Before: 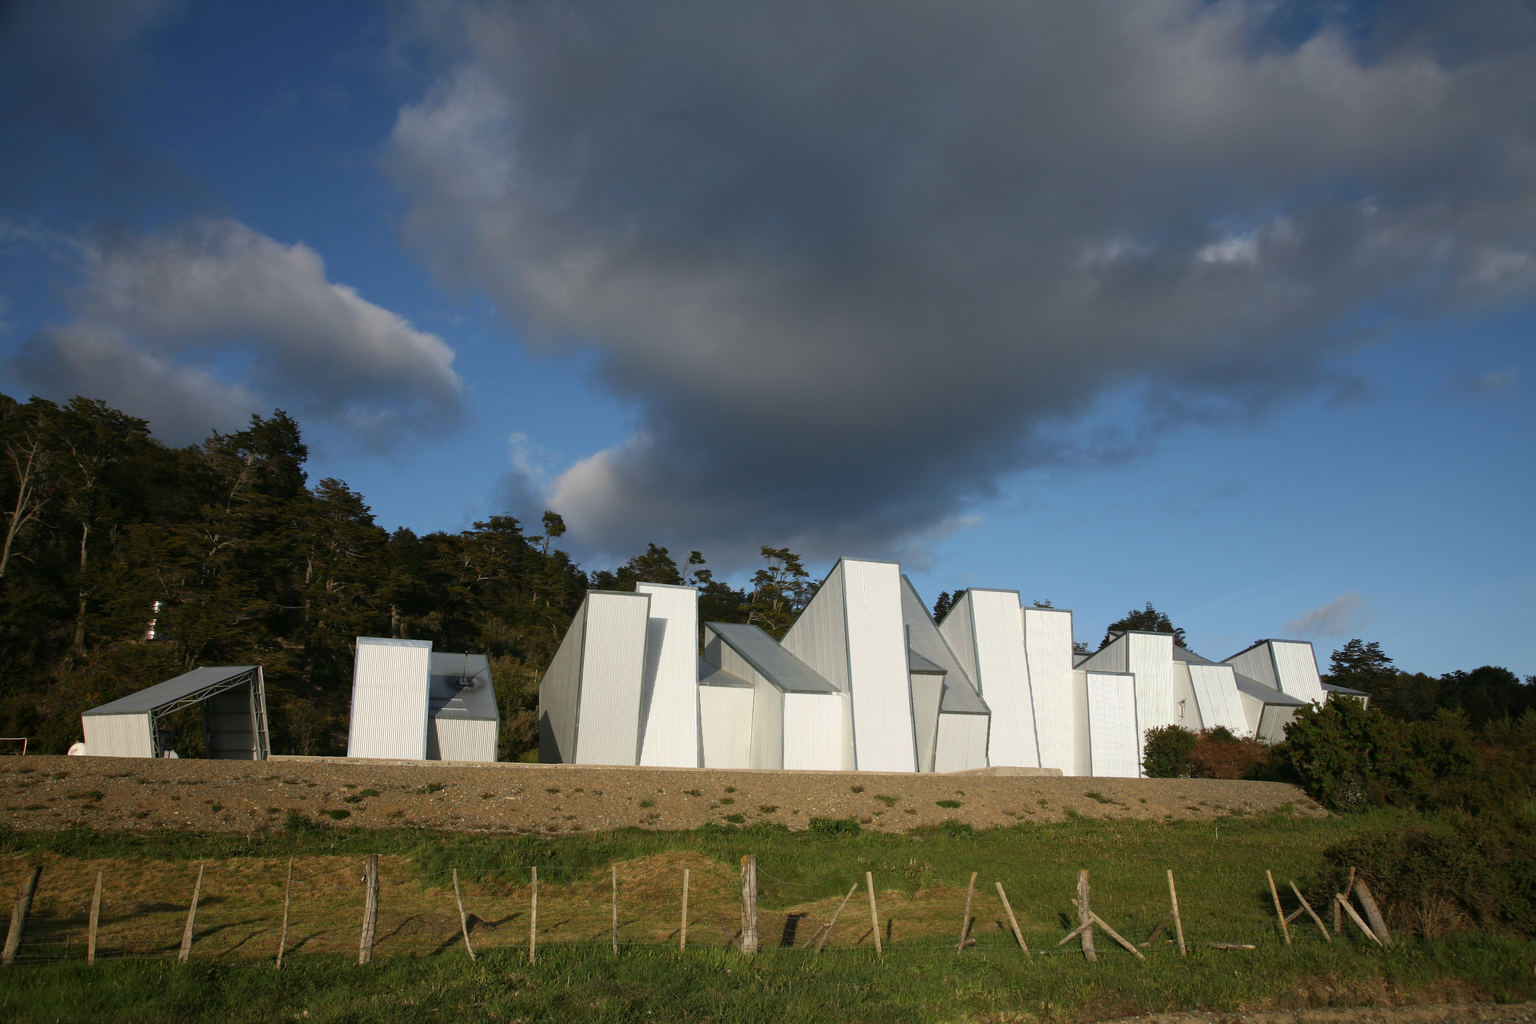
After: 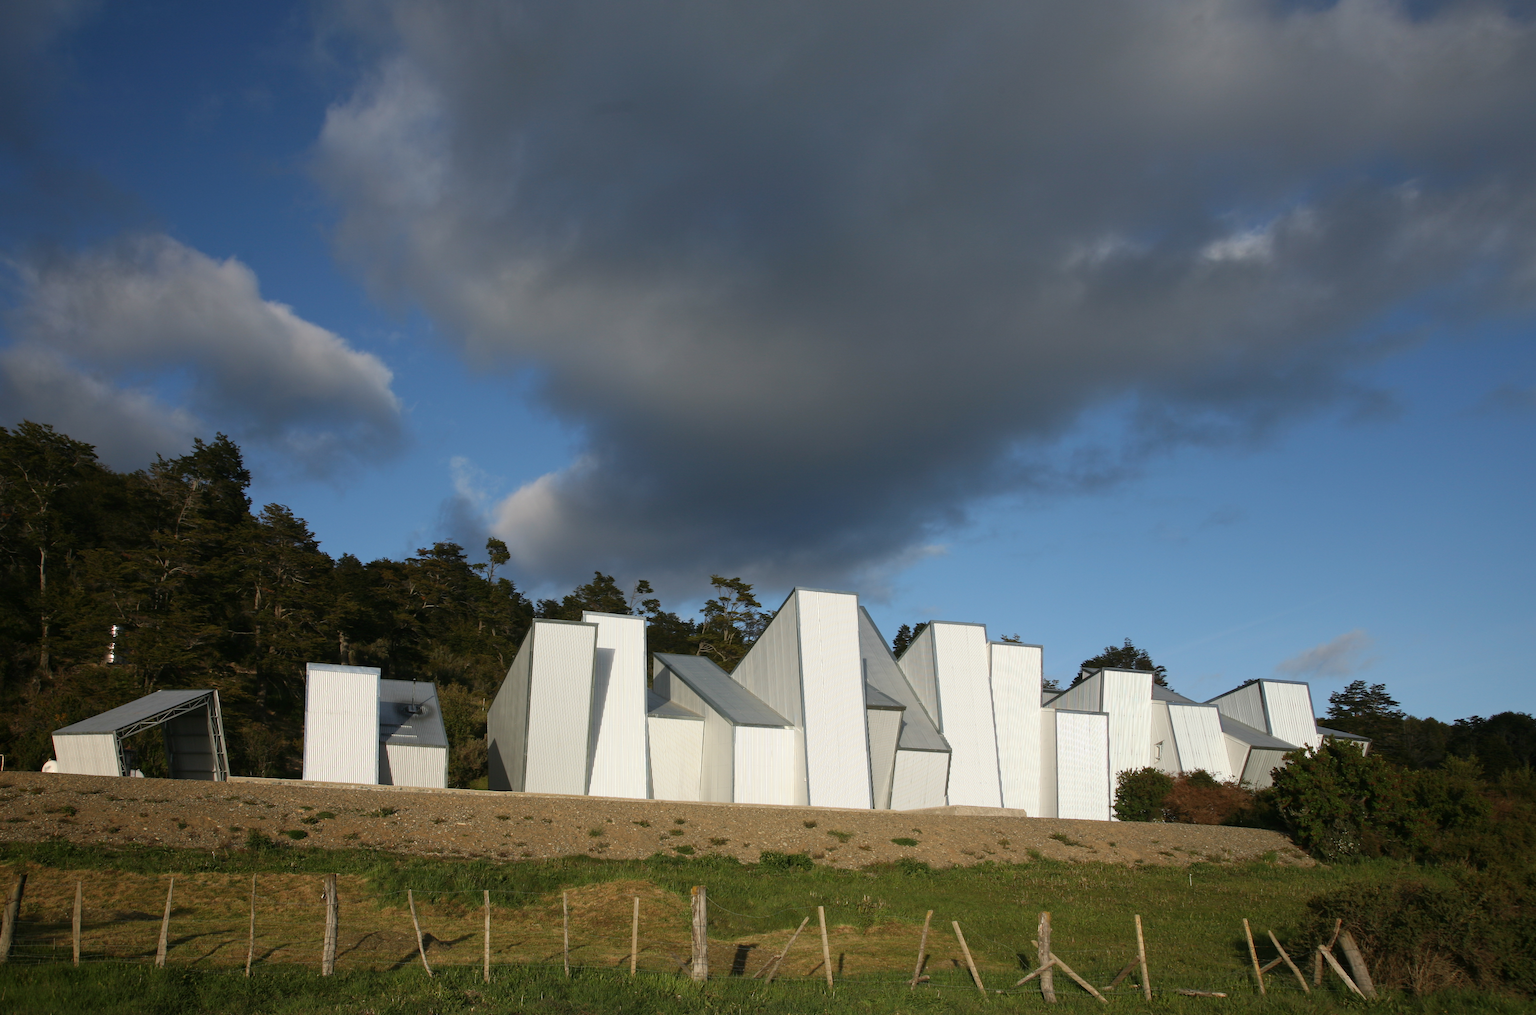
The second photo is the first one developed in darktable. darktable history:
rotate and perspective: rotation 0.062°, lens shift (vertical) 0.115, lens shift (horizontal) -0.133, crop left 0.047, crop right 0.94, crop top 0.061, crop bottom 0.94
